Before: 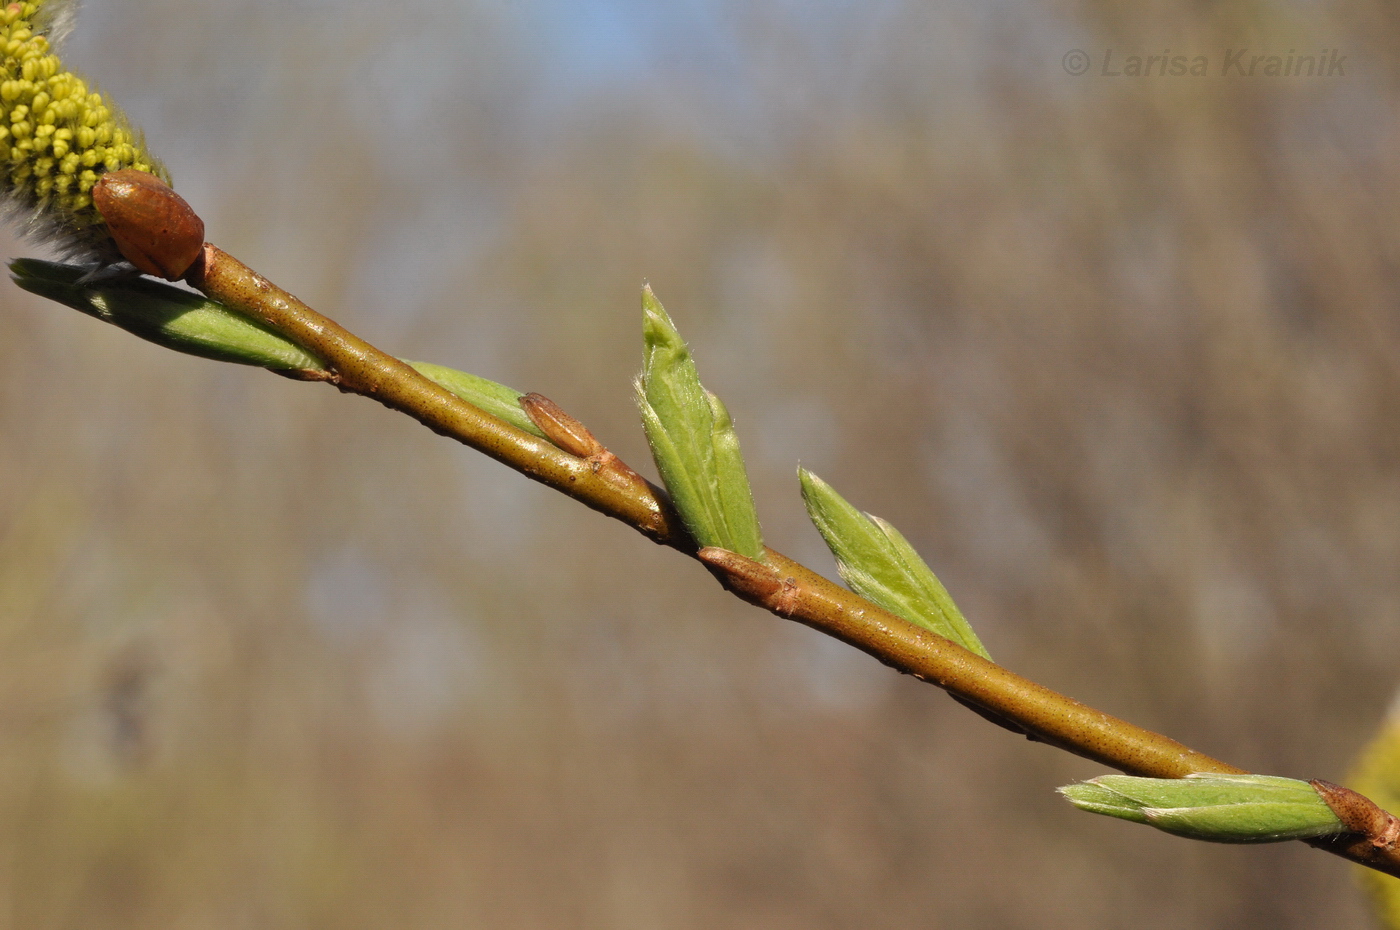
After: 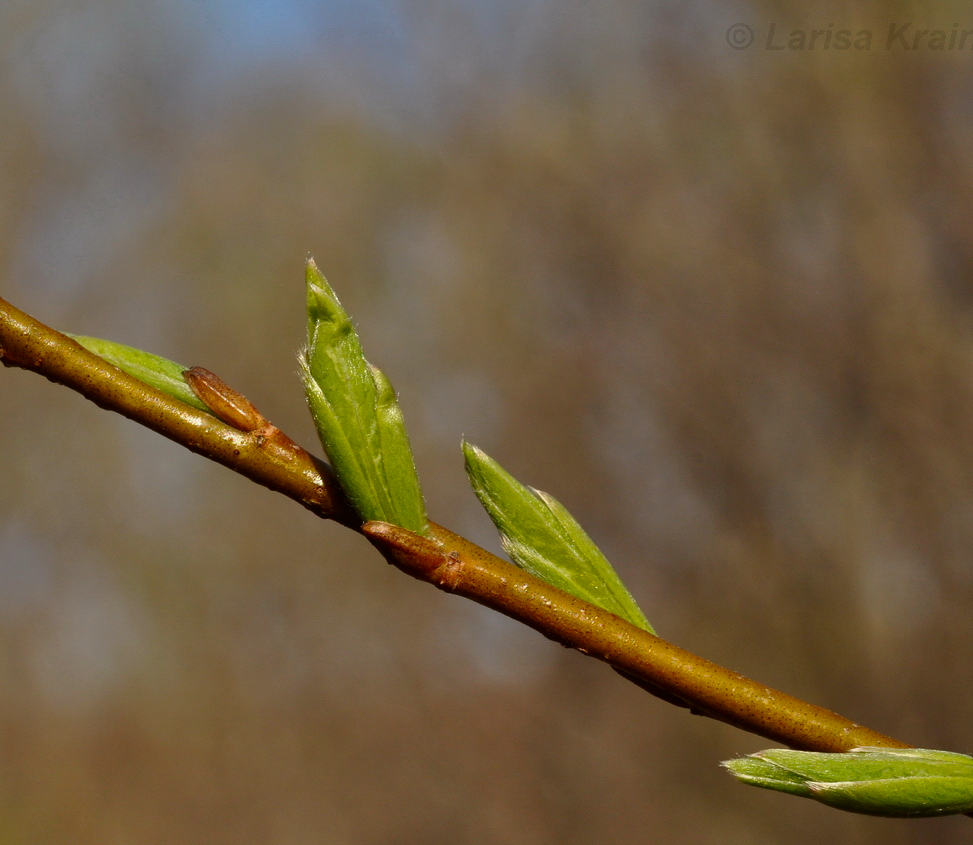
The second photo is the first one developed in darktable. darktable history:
crop and rotate: left 24.034%, top 2.838%, right 6.406%, bottom 6.299%
color balance rgb: perceptual saturation grading › global saturation 10%, global vibrance 10%
contrast brightness saturation: brightness -0.2, saturation 0.08
